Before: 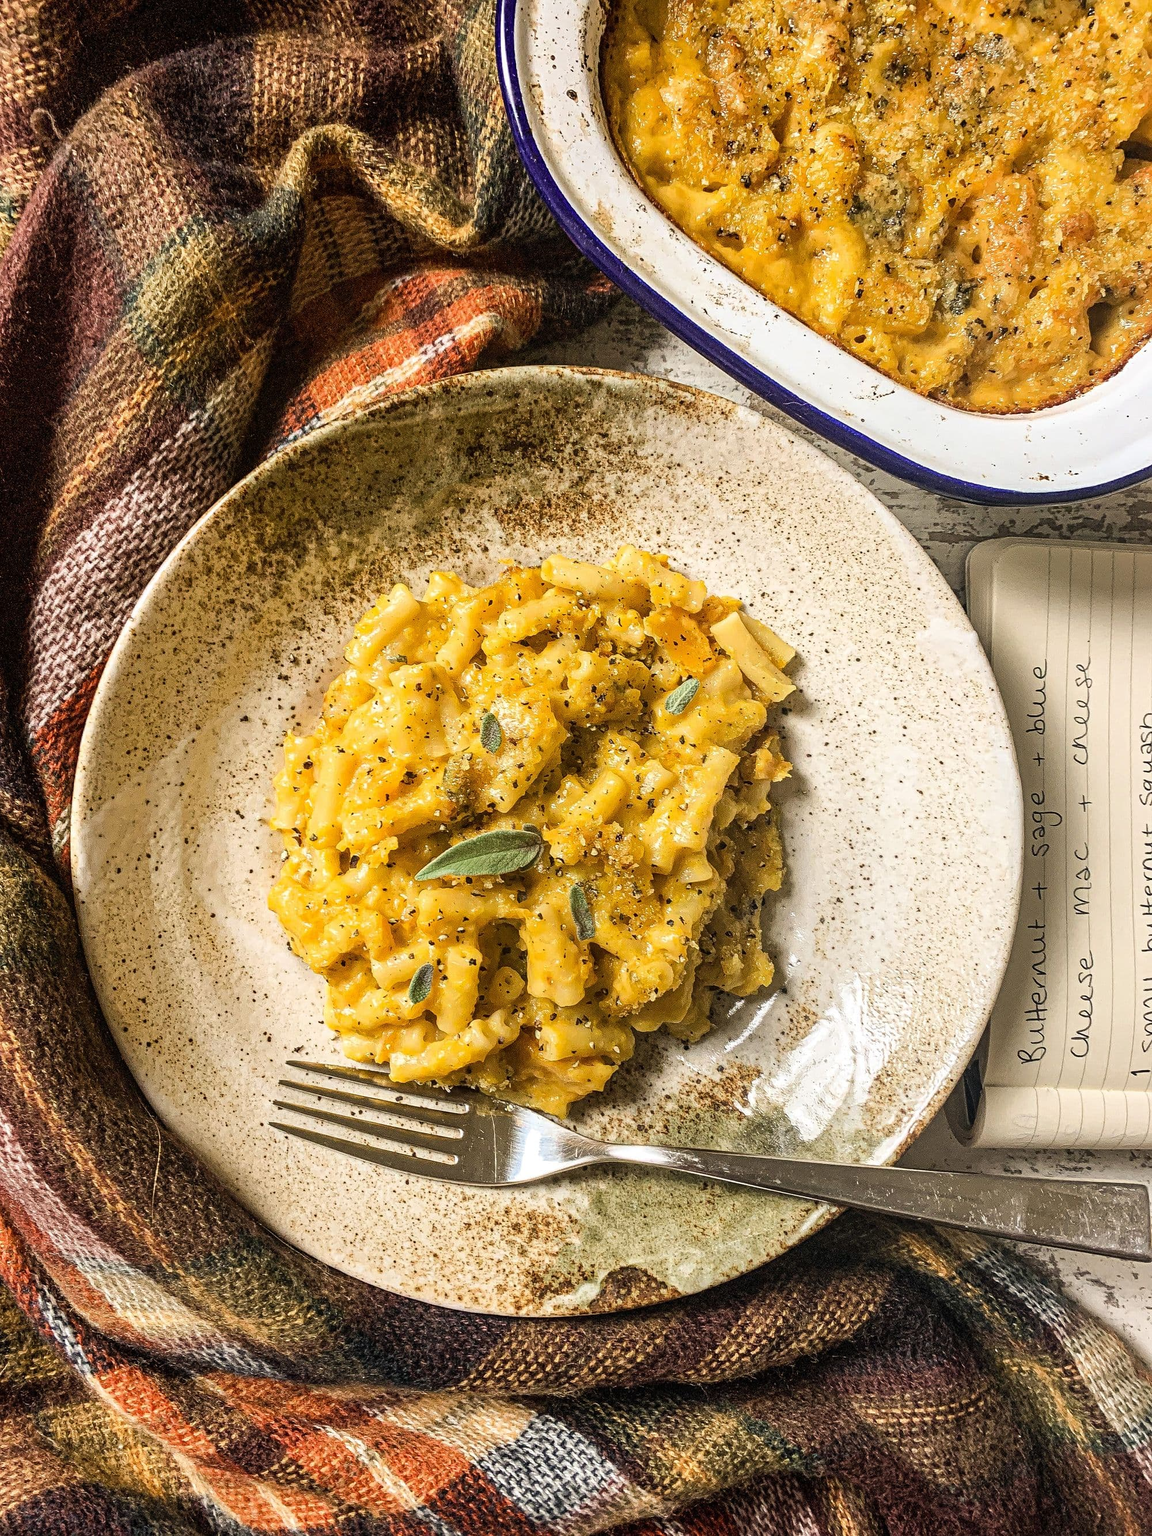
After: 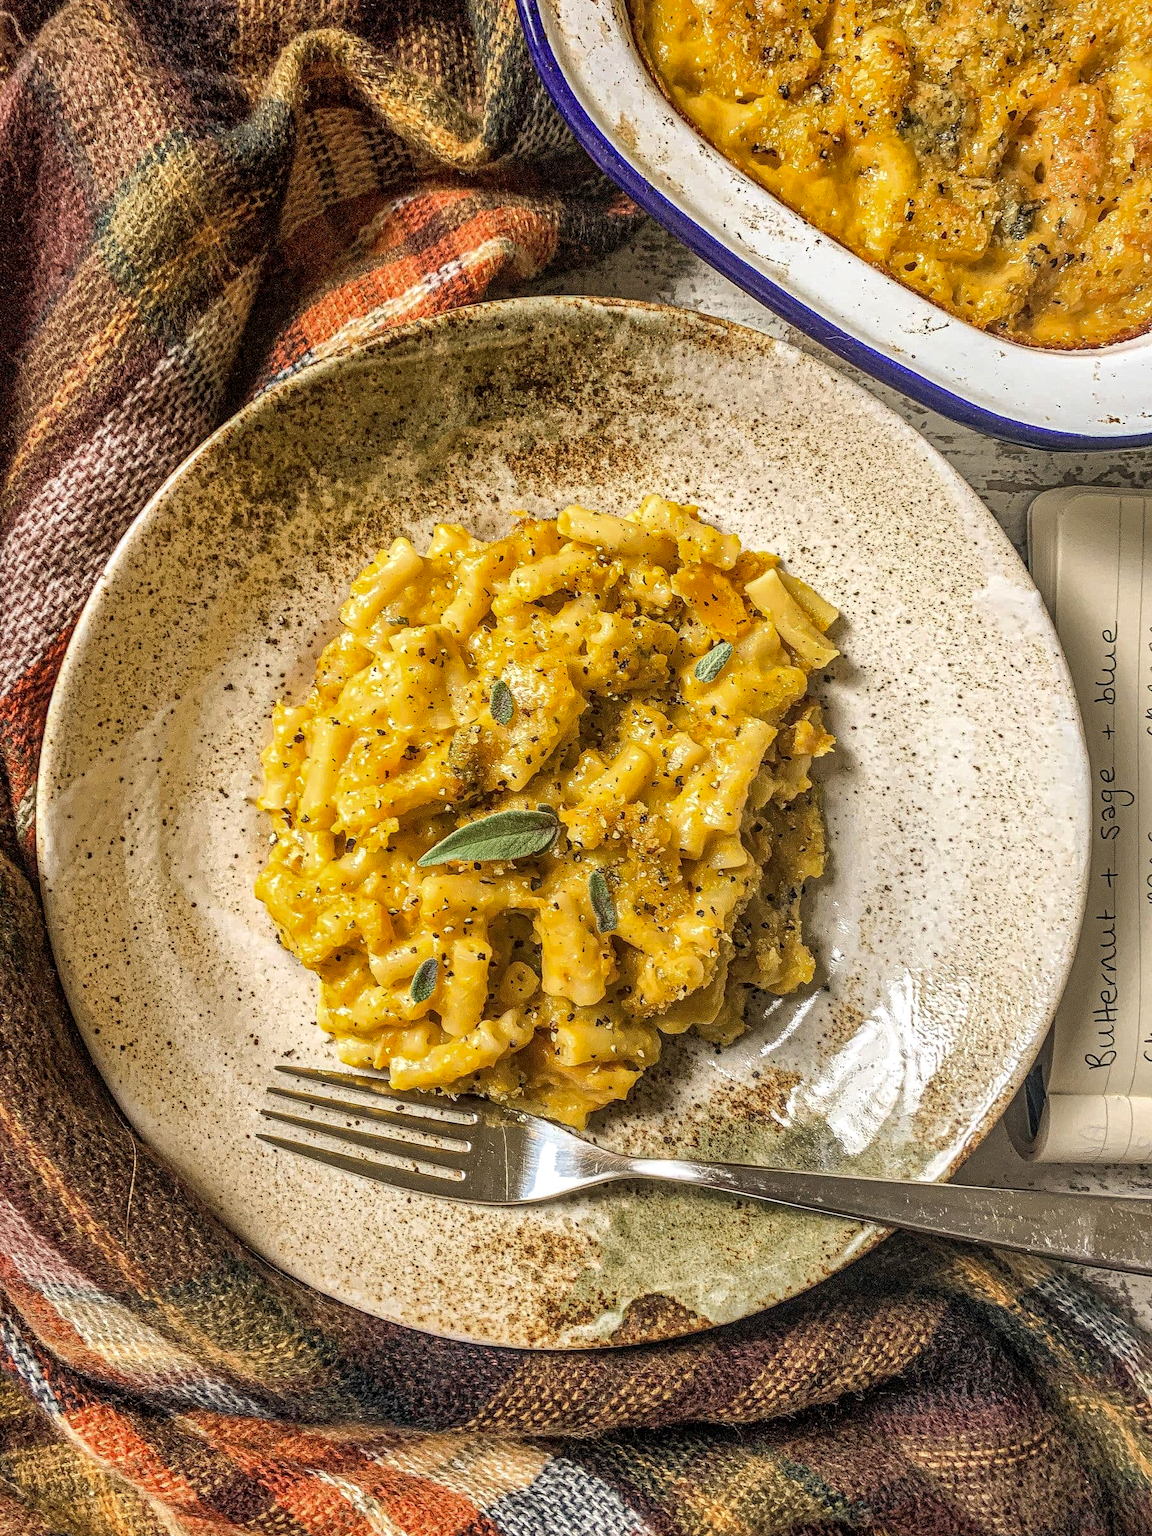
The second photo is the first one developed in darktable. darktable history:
crop: left 3.305%, top 6.436%, right 6.389%, bottom 3.258%
shadows and highlights: on, module defaults
local contrast: on, module defaults
